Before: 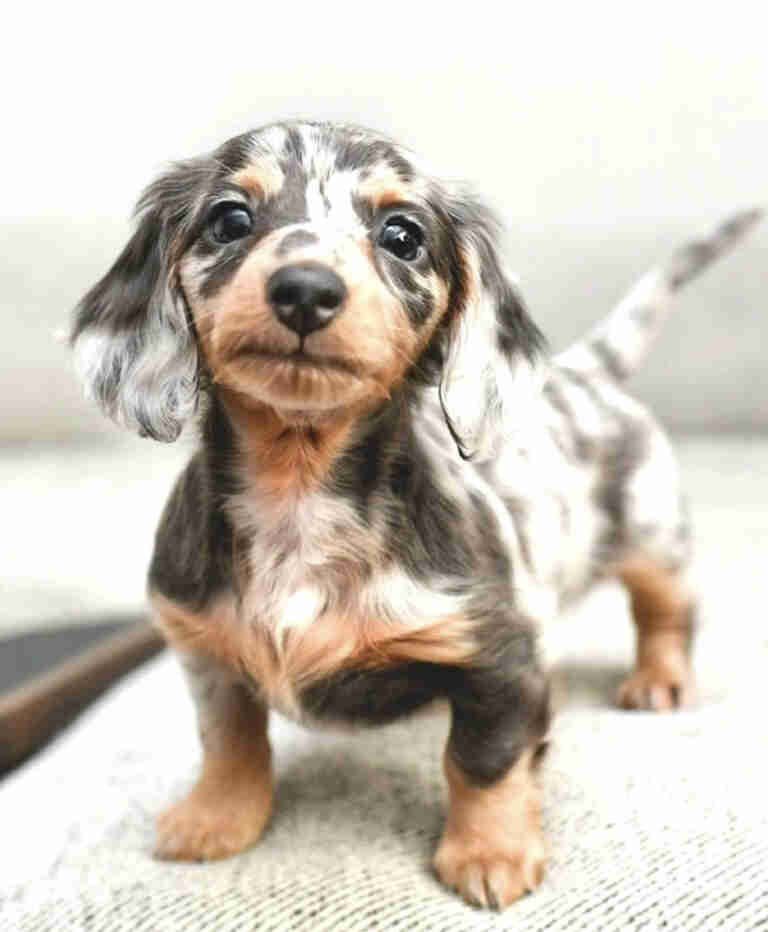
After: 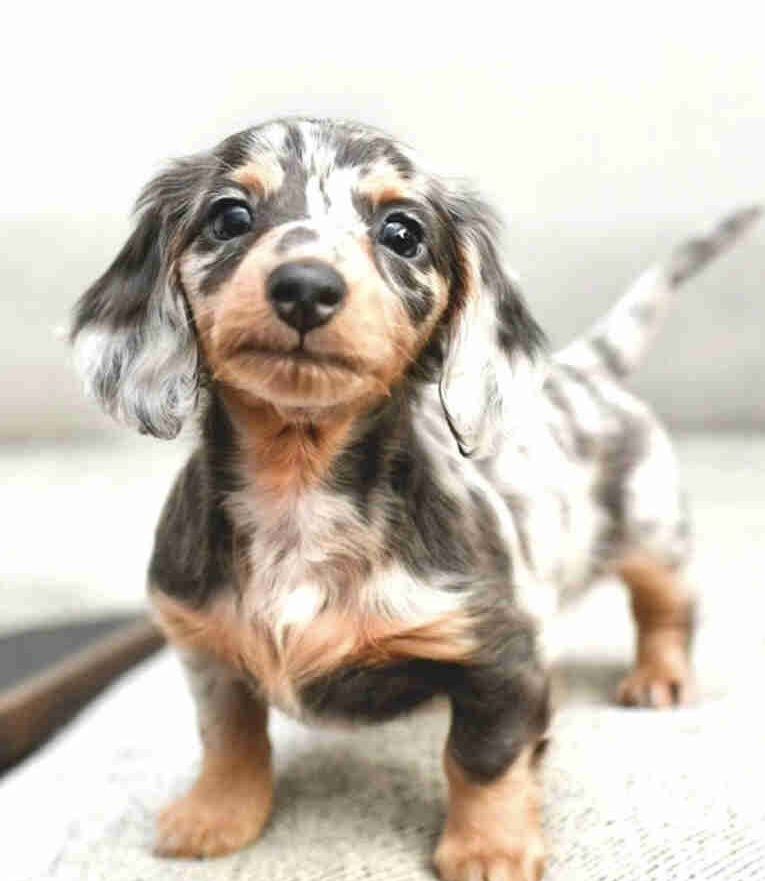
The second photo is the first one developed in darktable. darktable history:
crop: top 0.325%, right 0.264%, bottom 5.046%
